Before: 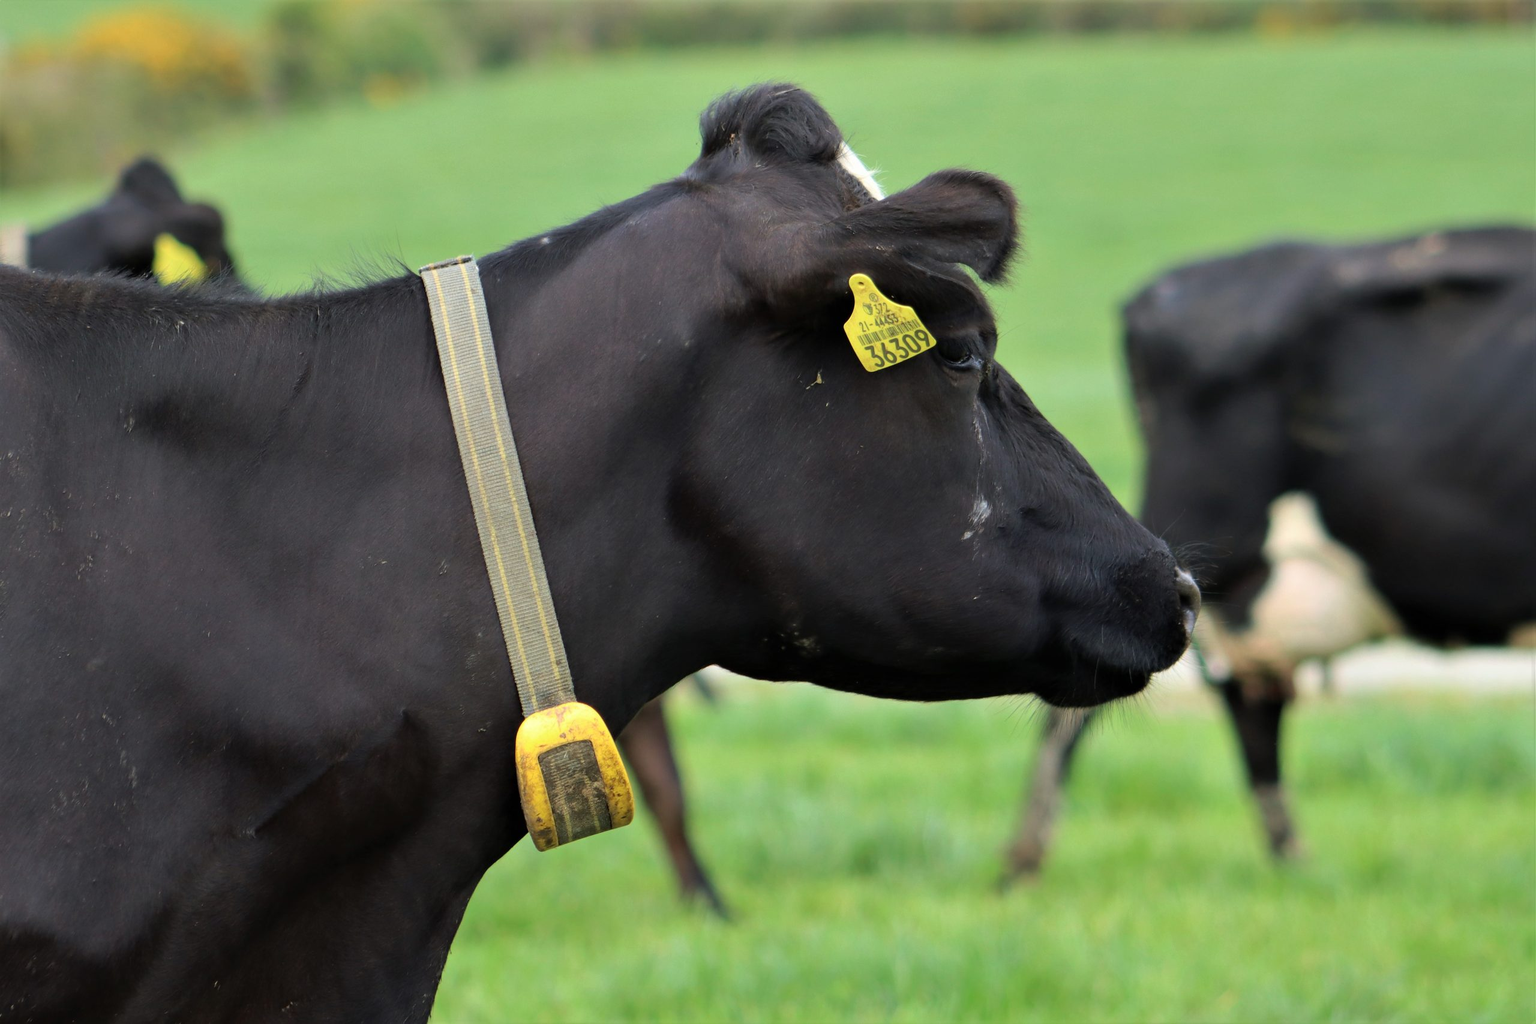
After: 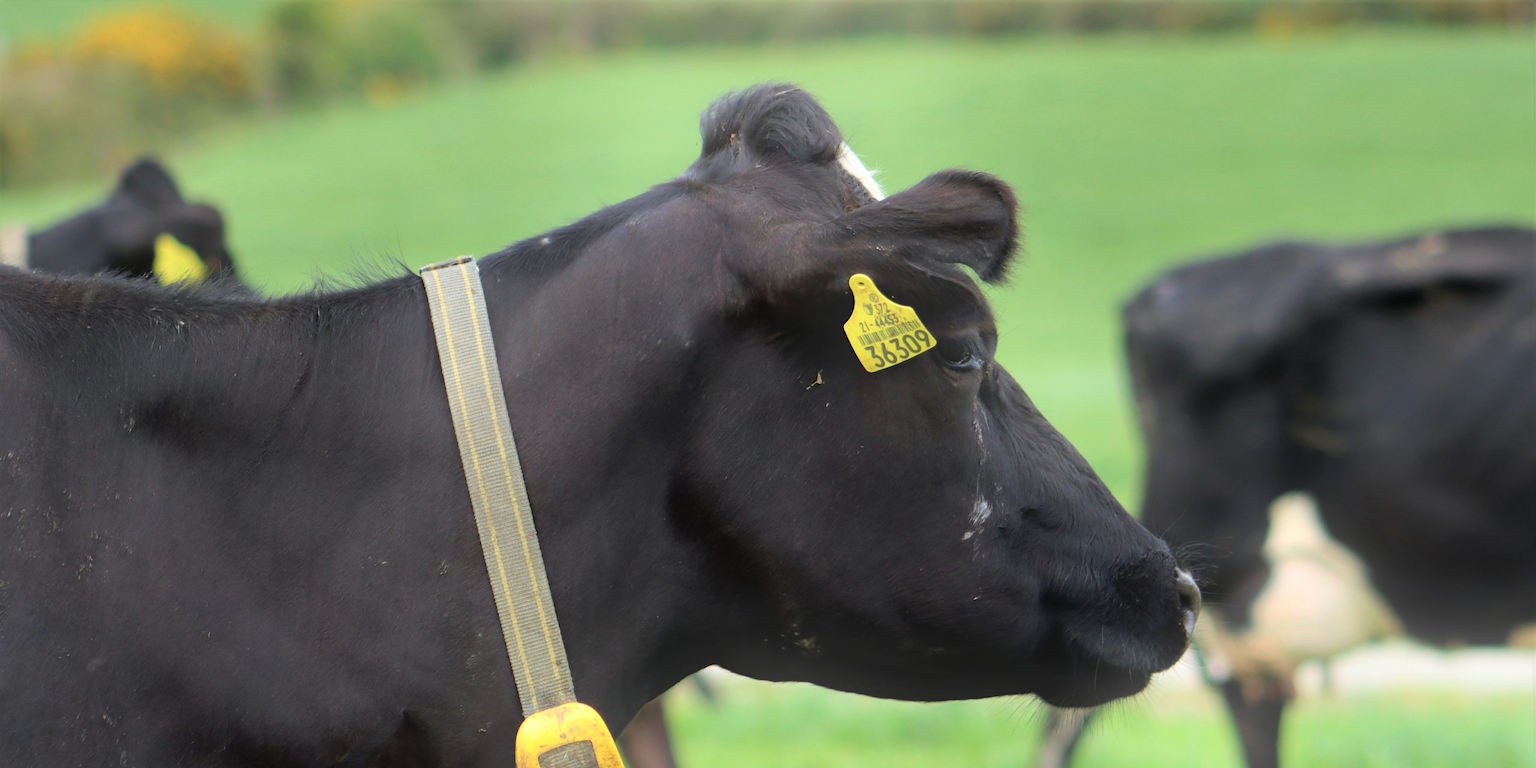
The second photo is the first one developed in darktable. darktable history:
bloom: on, module defaults
crop: bottom 24.988%
